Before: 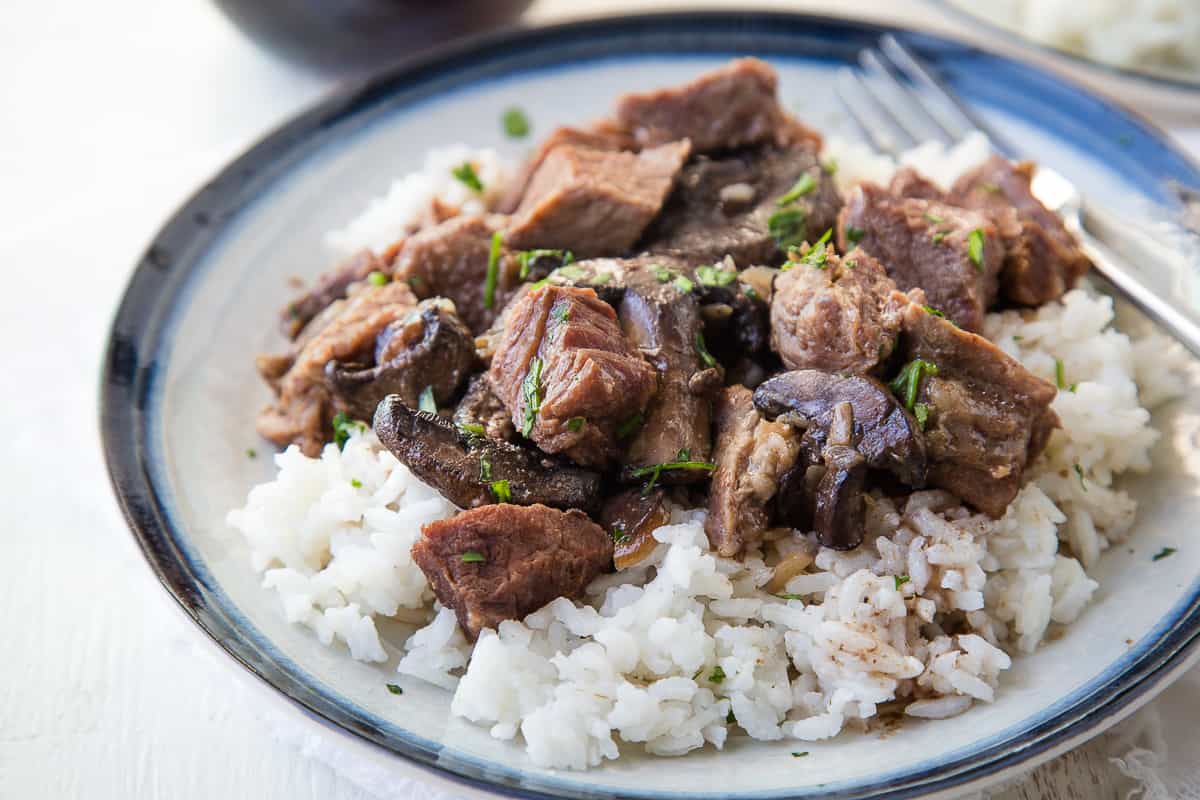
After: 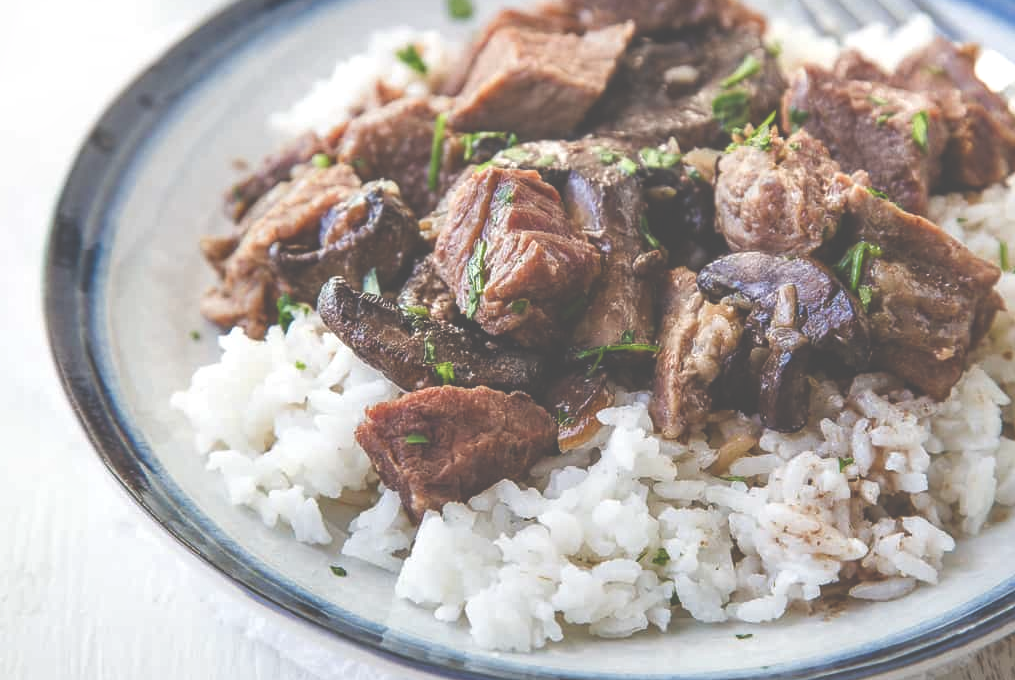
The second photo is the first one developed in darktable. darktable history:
crop and rotate: left 4.709%, top 14.973%, right 10.681%
color balance rgb: perceptual saturation grading › global saturation 0.617%, perceptual saturation grading › highlights -17.607%, perceptual saturation grading › mid-tones 33.041%, perceptual saturation grading › shadows 50.512%
local contrast: detail 130%
exposure: black level correction -0.086, compensate highlight preservation false
